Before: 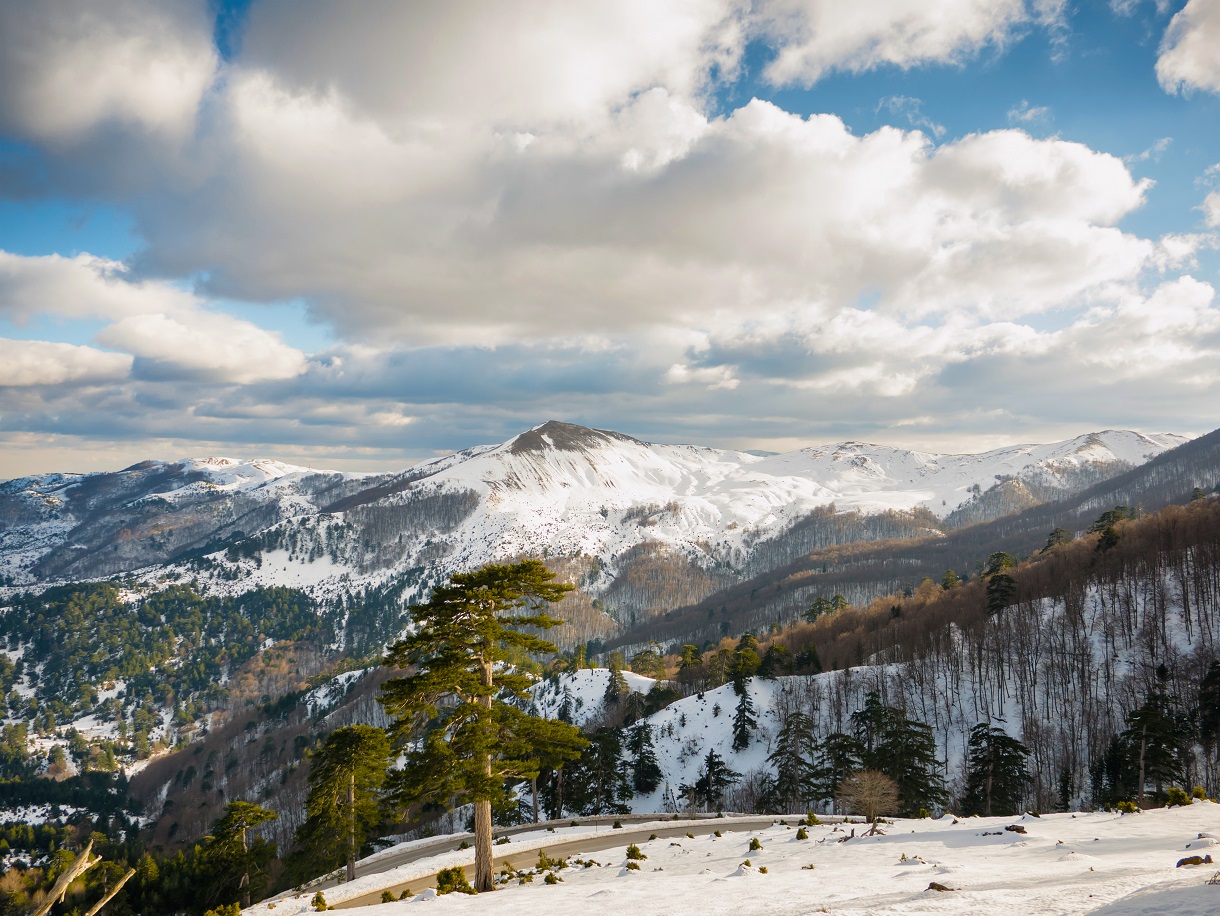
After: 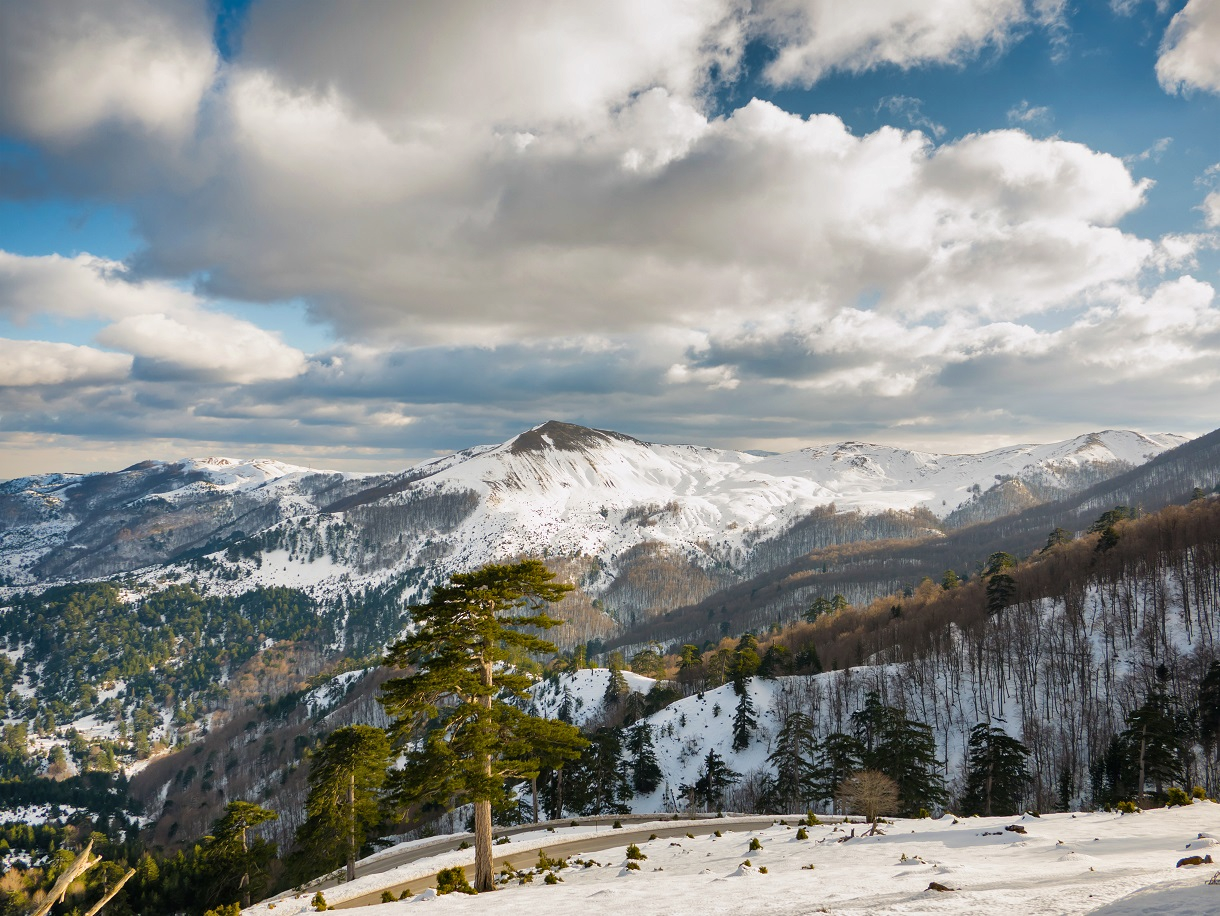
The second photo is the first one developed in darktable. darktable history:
shadows and highlights: highlights color adjustment 0.719%, low approximation 0.01, soften with gaussian
